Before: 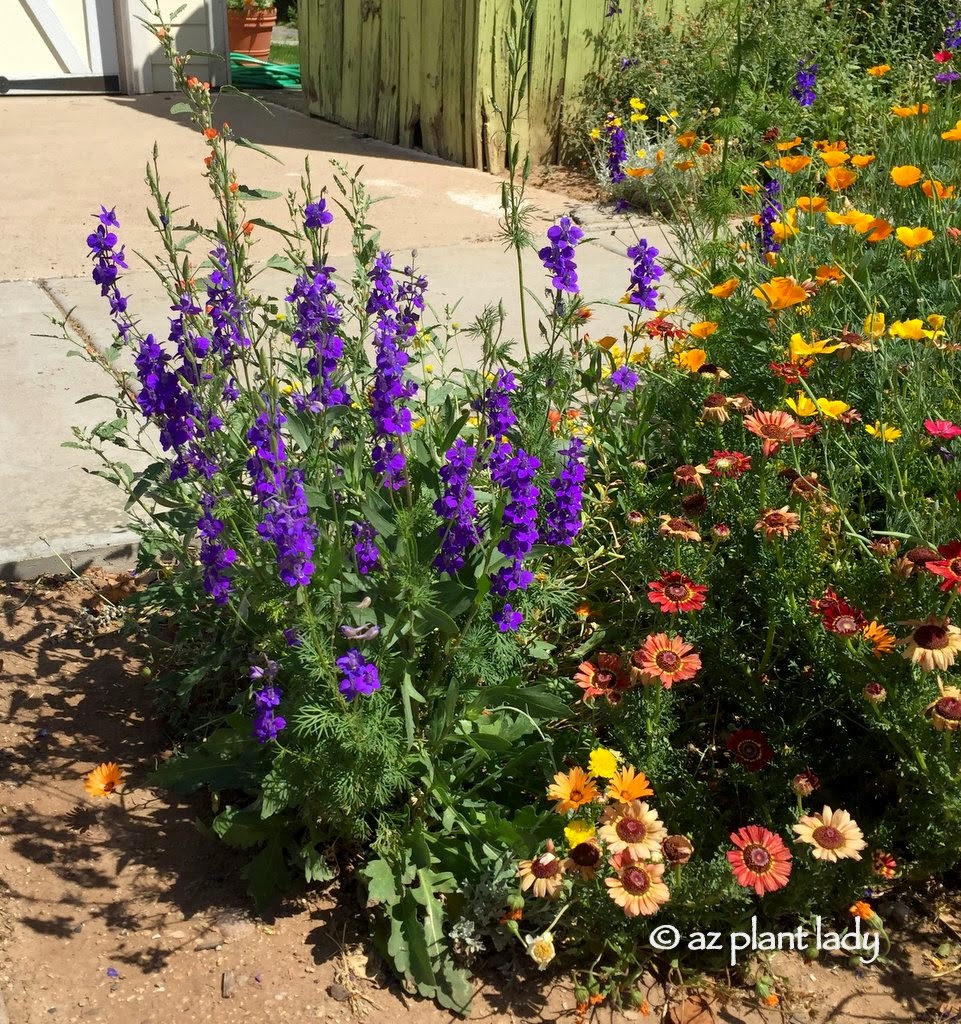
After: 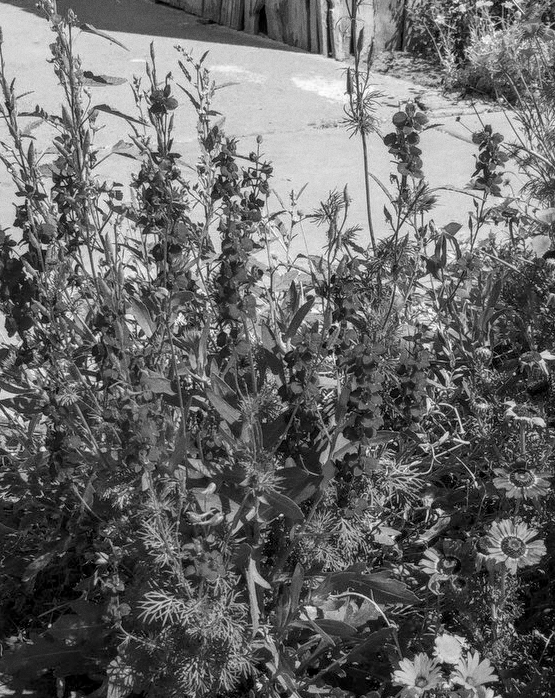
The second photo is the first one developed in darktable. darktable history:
local contrast: highlights 0%, shadows 0%, detail 133%
crop: left 16.202%, top 11.208%, right 26.045%, bottom 20.557%
grain: coarseness 7.08 ISO, strength 21.67%, mid-tones bias 59.58%
monochrome: on, module defaults
